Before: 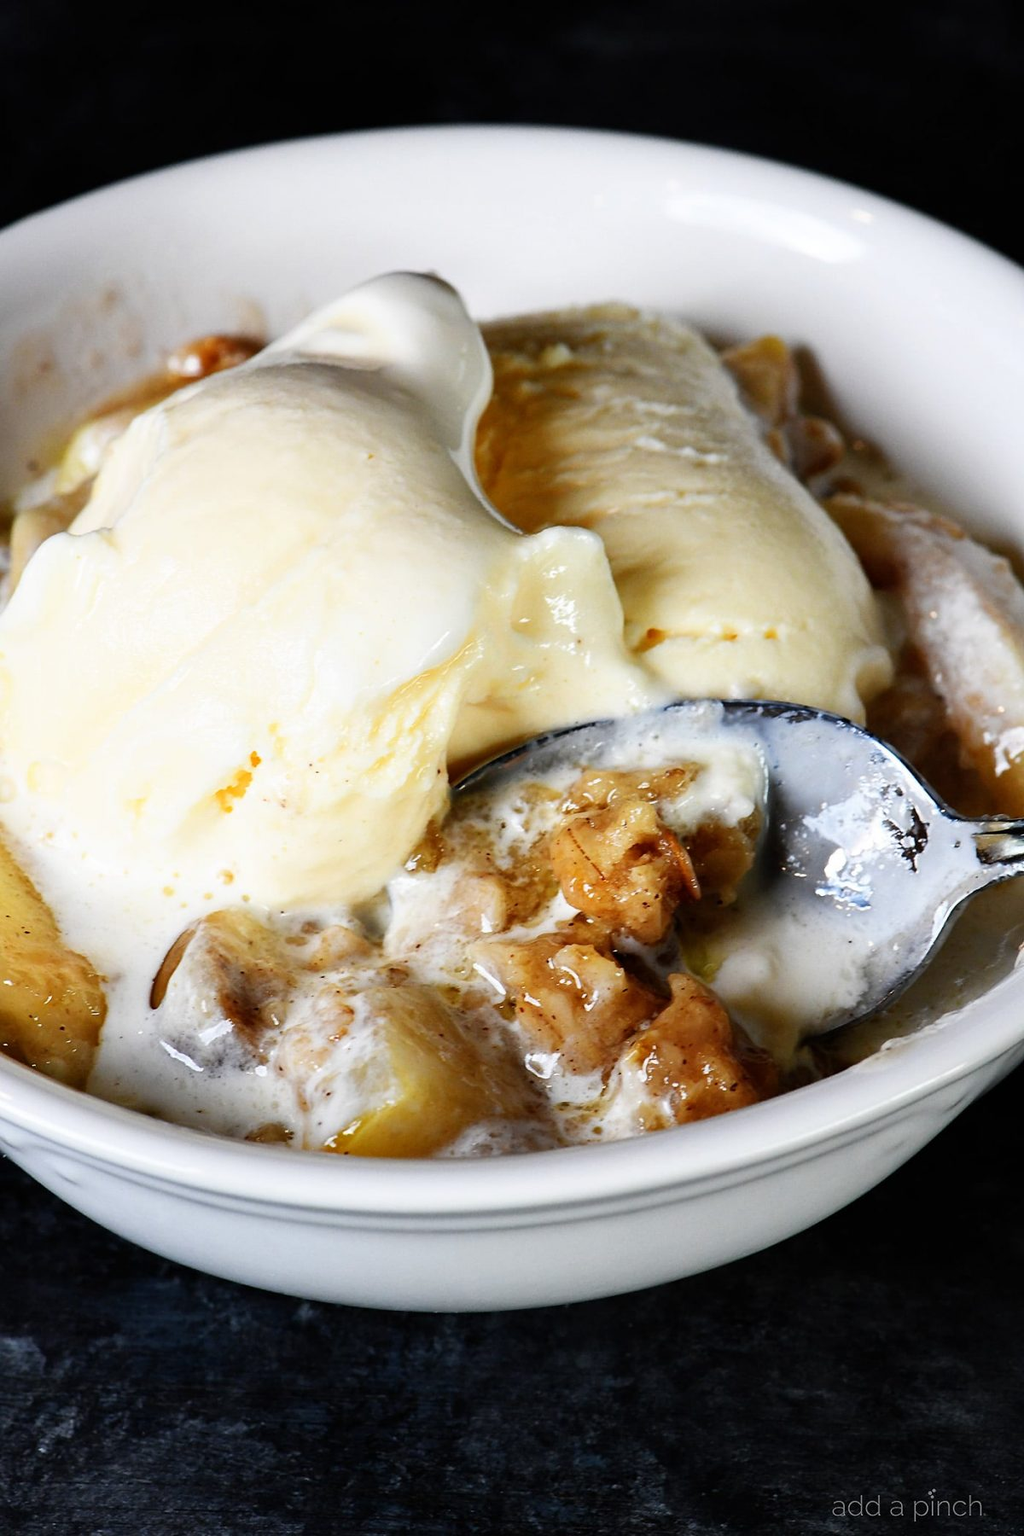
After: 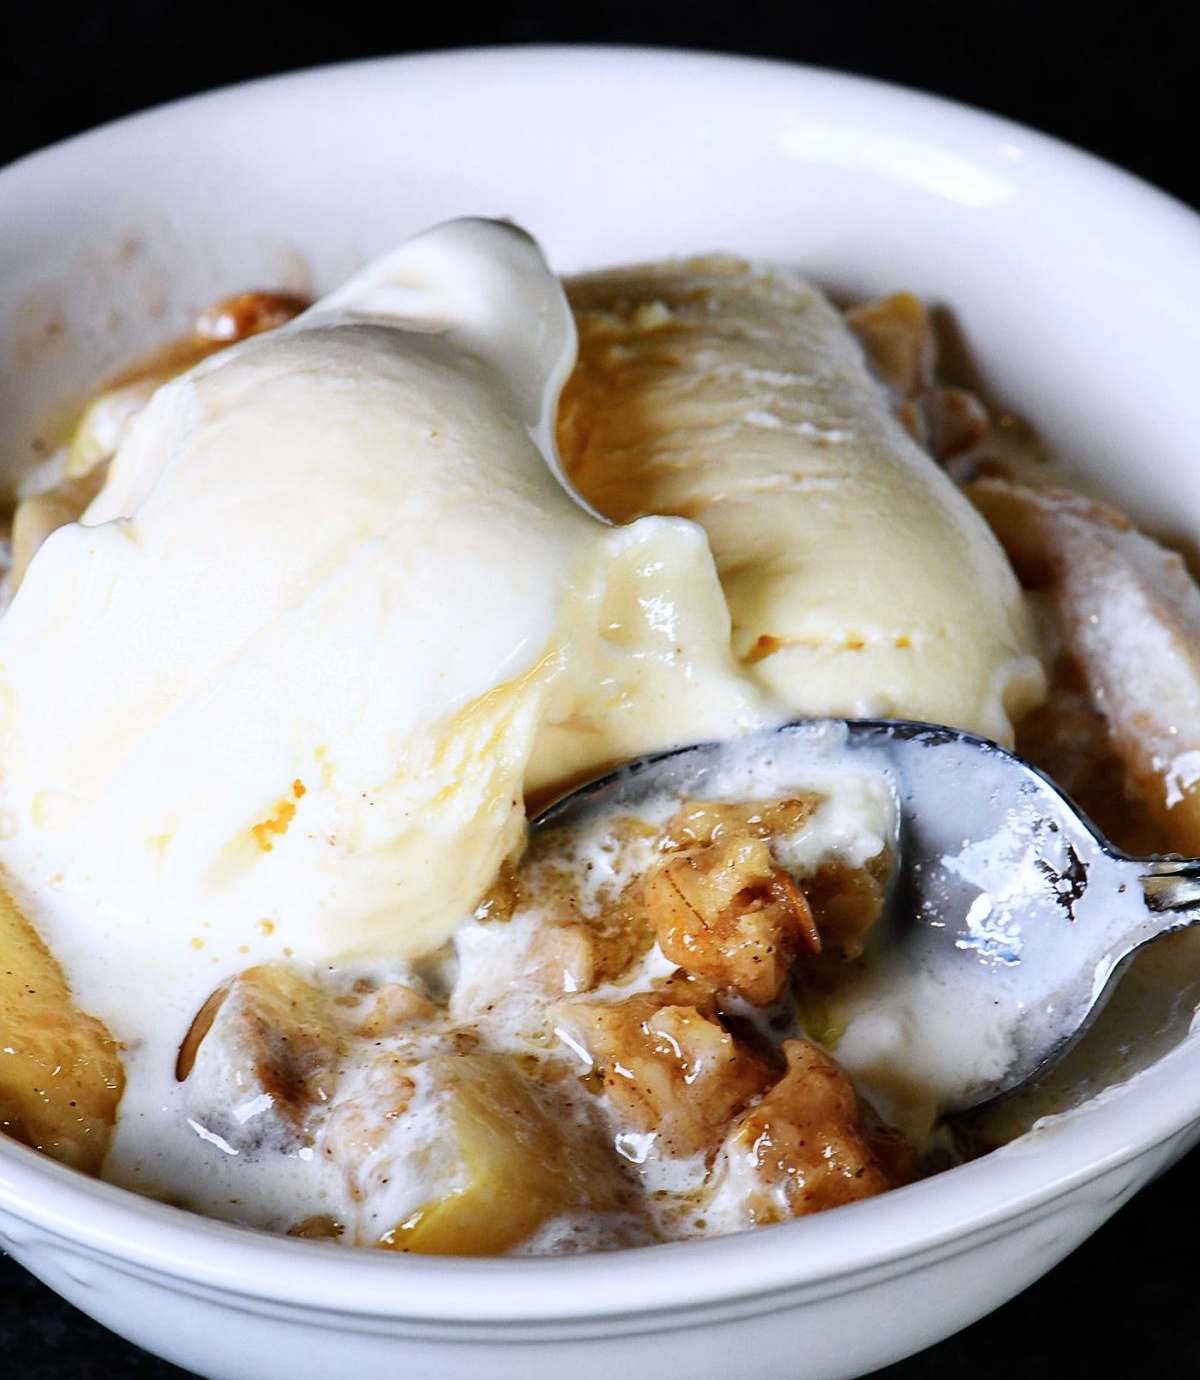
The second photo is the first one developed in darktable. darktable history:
color calibration: illuminant as shot in camera, x 0.358, y 0.373, temperature 4628.91 K
crop: top 5.667%, bottom 17.637%
